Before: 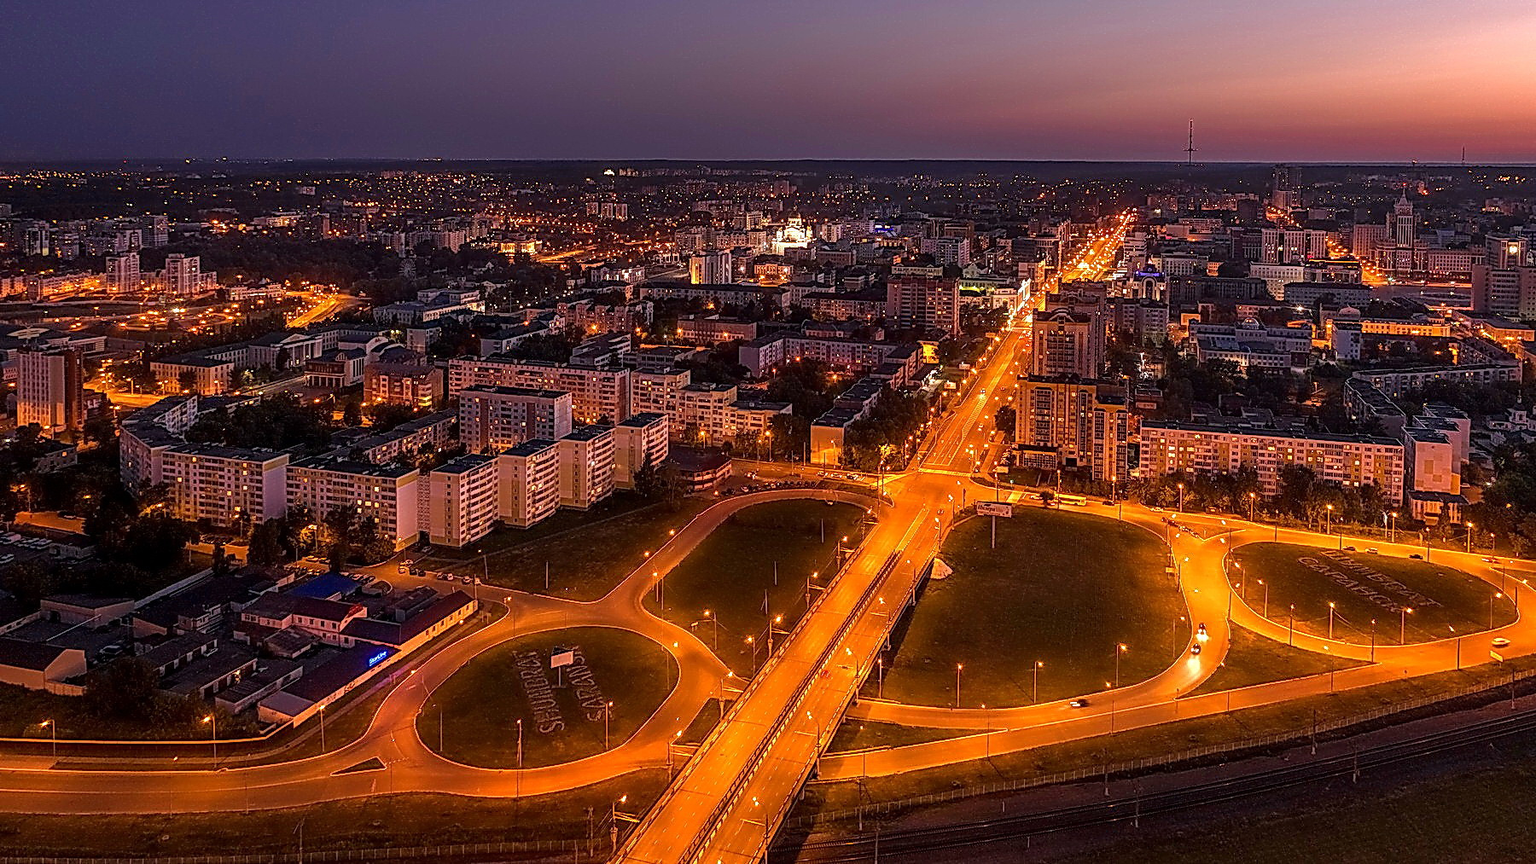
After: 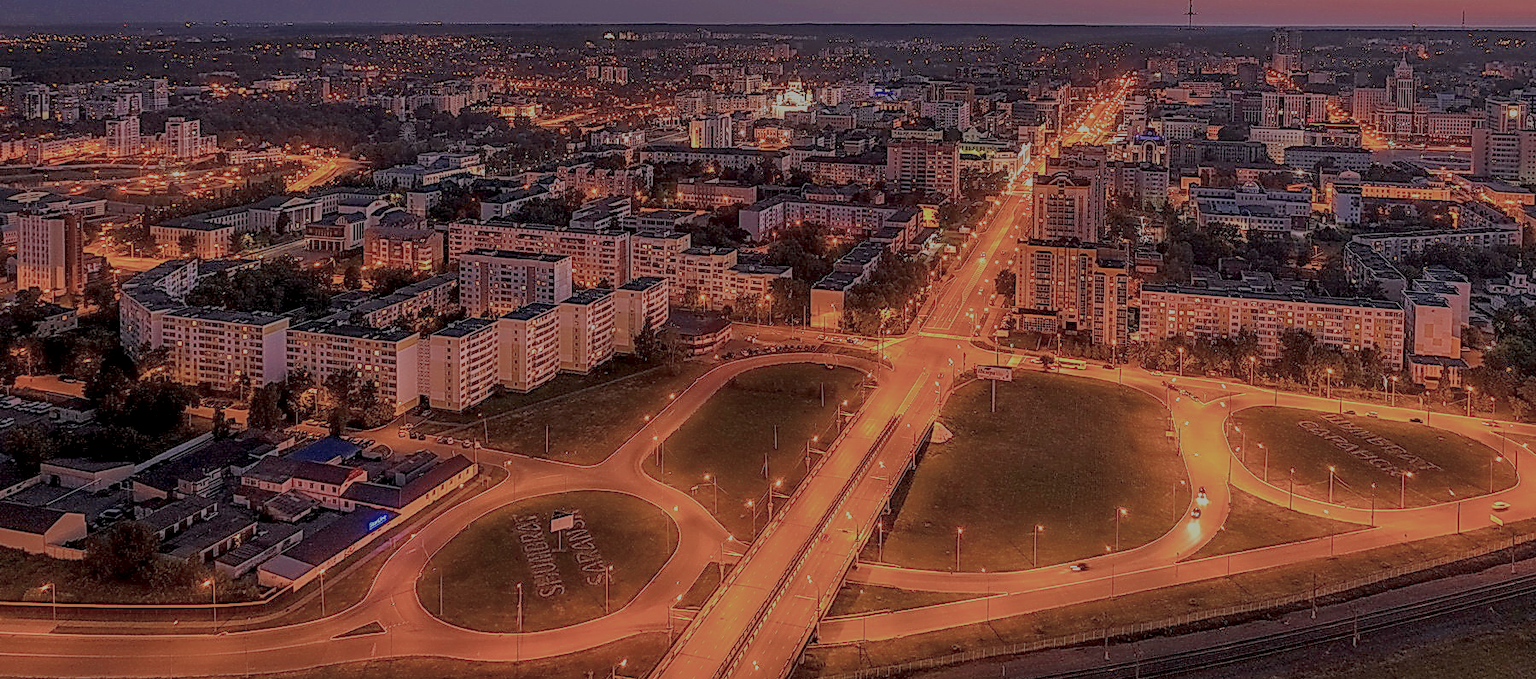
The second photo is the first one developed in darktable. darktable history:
crop and rotate: top 15.863%, bottom 5.464%
filmic rgb: black relative exposure -13.99 EV, white relative exposure 7.97 EV, hardness 3.73, latitude 49.21%, contrast 0.507, iterations of high-quality reconstruction 0, enable highlight reconstruction true
local contrast: on, module defaults
exposure: exposure -0.054 EV, compensate highlight preservation false
